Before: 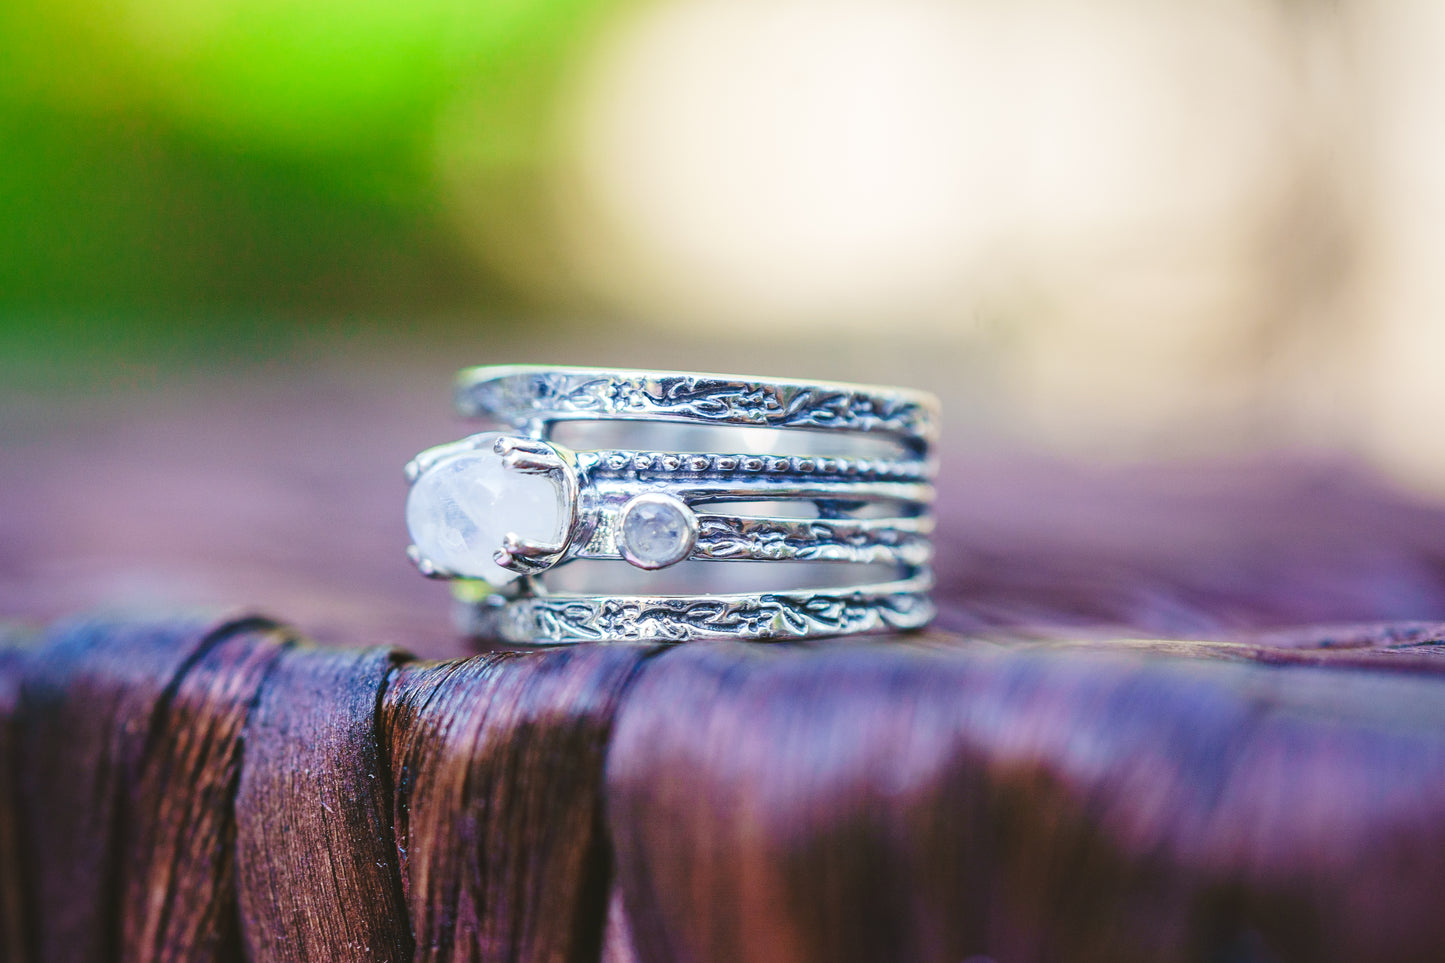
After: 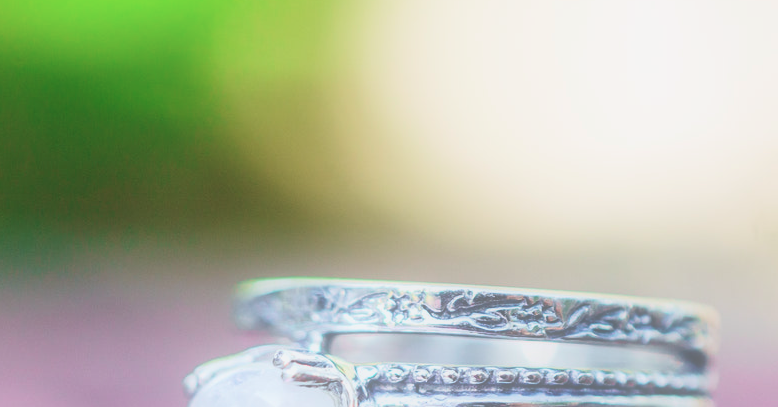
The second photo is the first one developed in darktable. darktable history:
crop: left 15.306%, top 9.065%, right 30.789%, bottom 48.638%
soften: size 60.24%, saturation 65.46%, brightness 0.506 EV, mix 25.7%
tone curve: curves: ch0 [(0, 0.025) (0.15, 0.143) (0.452, 0.486) (0.751, 0.788) (1, 0.961)]; ch1 [(0, 0) (0.416, 0.4) (0.476, 0.469) (0.497, 0.494) (0.546, 0.571) (0.566, 0.607) (0.62, 0.657) (1, 1)]; ch2 [(0, 0) (0.386, 0.397) (0.505, 0.498) (0.547, 0.546) (0.579, 0.58) (1, 1)], color space Lab, independent channels, preserve colors none
